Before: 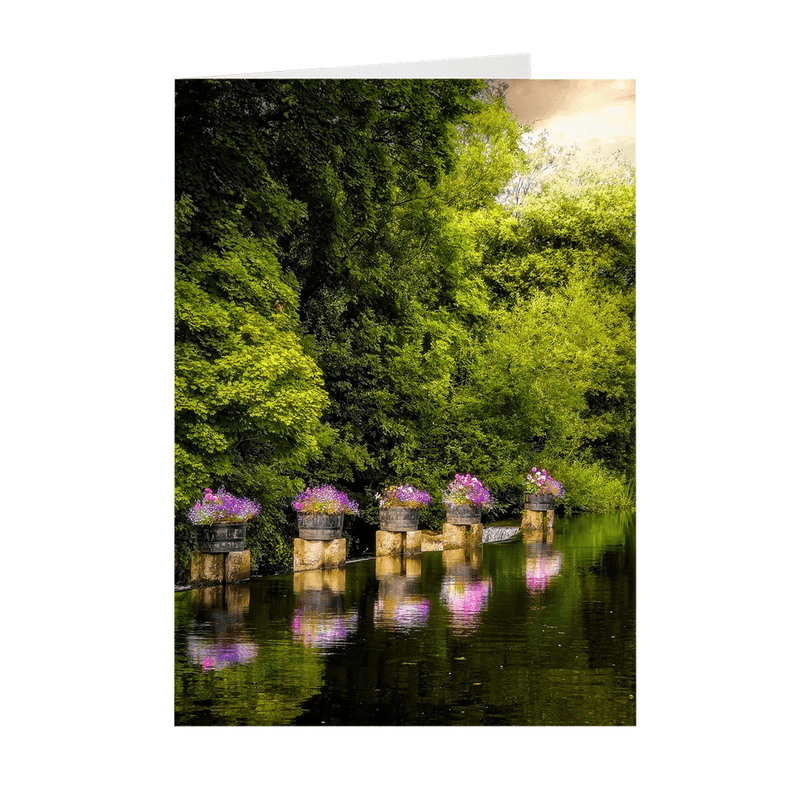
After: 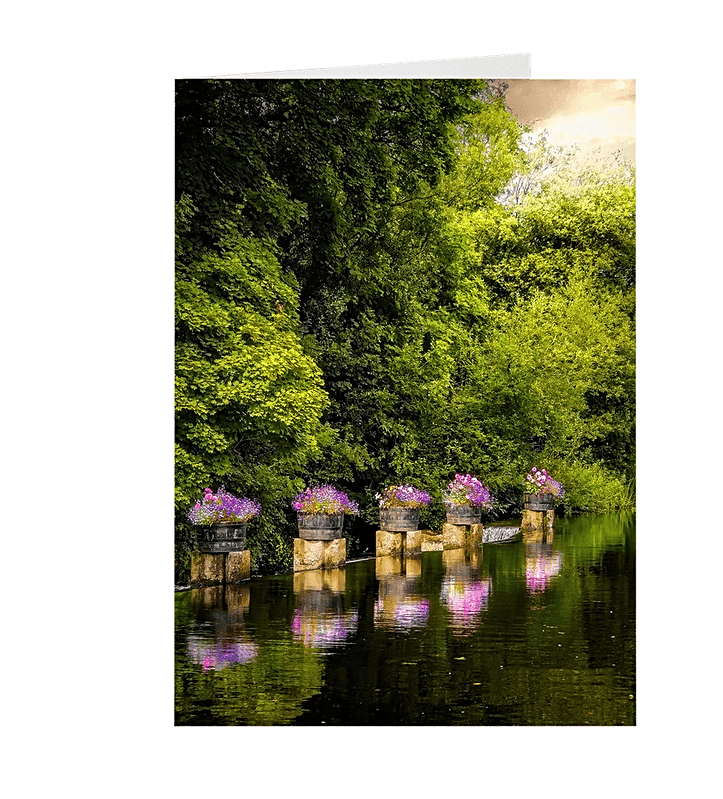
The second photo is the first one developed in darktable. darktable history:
crop: right 9.509%, bottom 0.031%
grain: coarseness 0.81 ISO, strength 1.34%, mid-tones bias 0%
sharpen: on, module defaults
